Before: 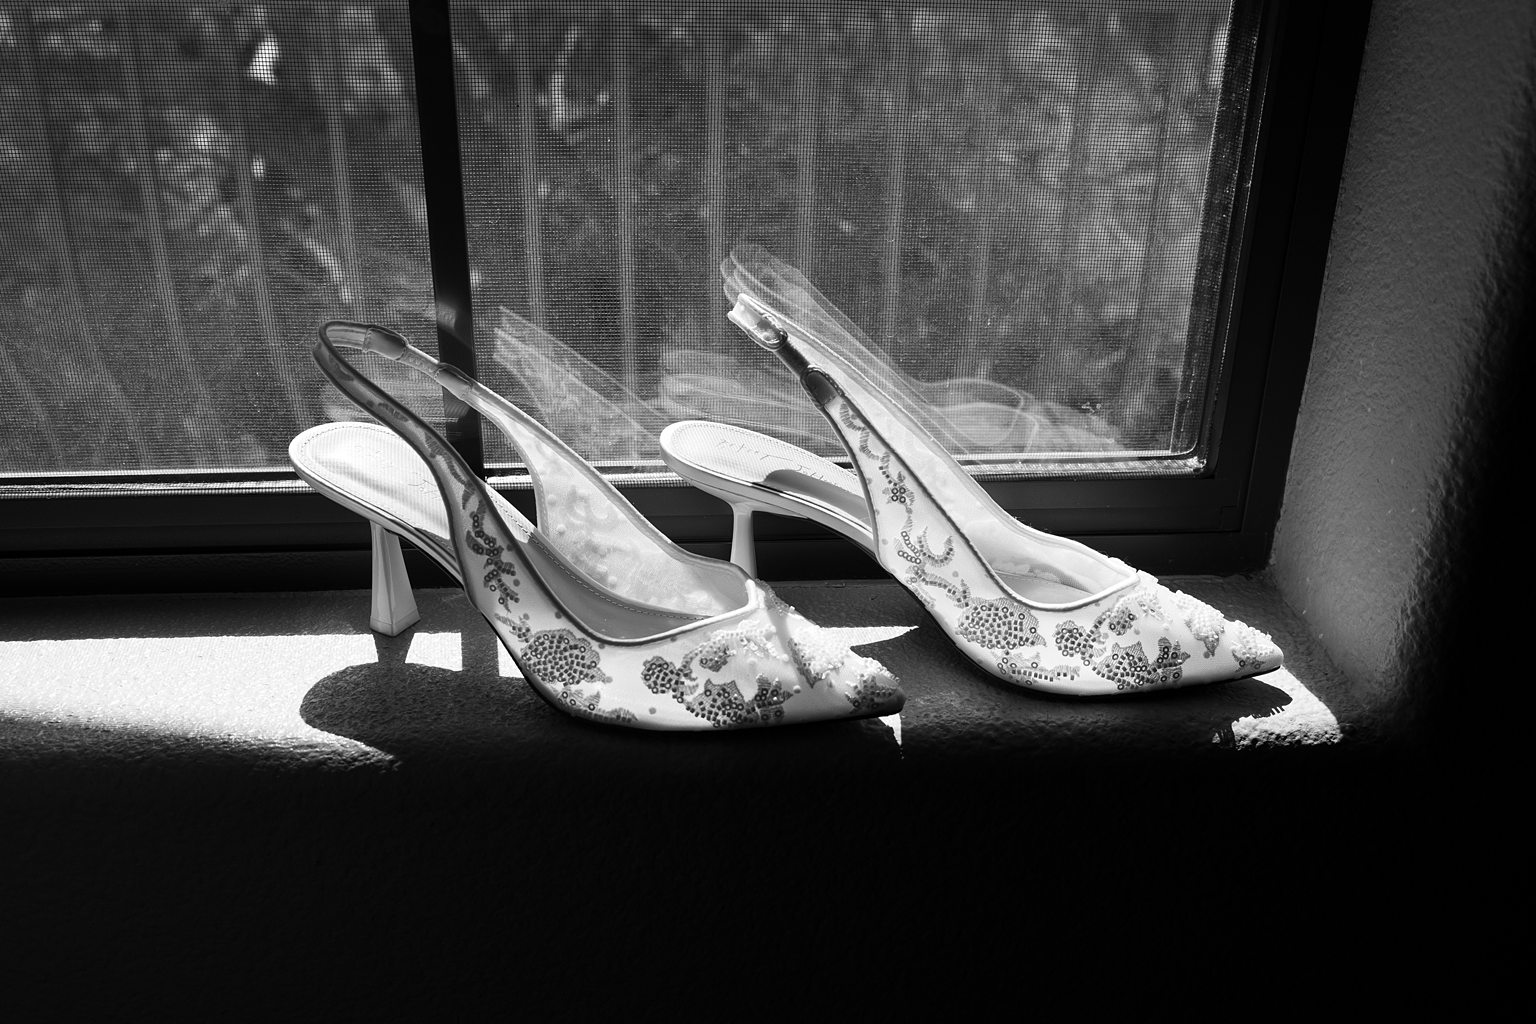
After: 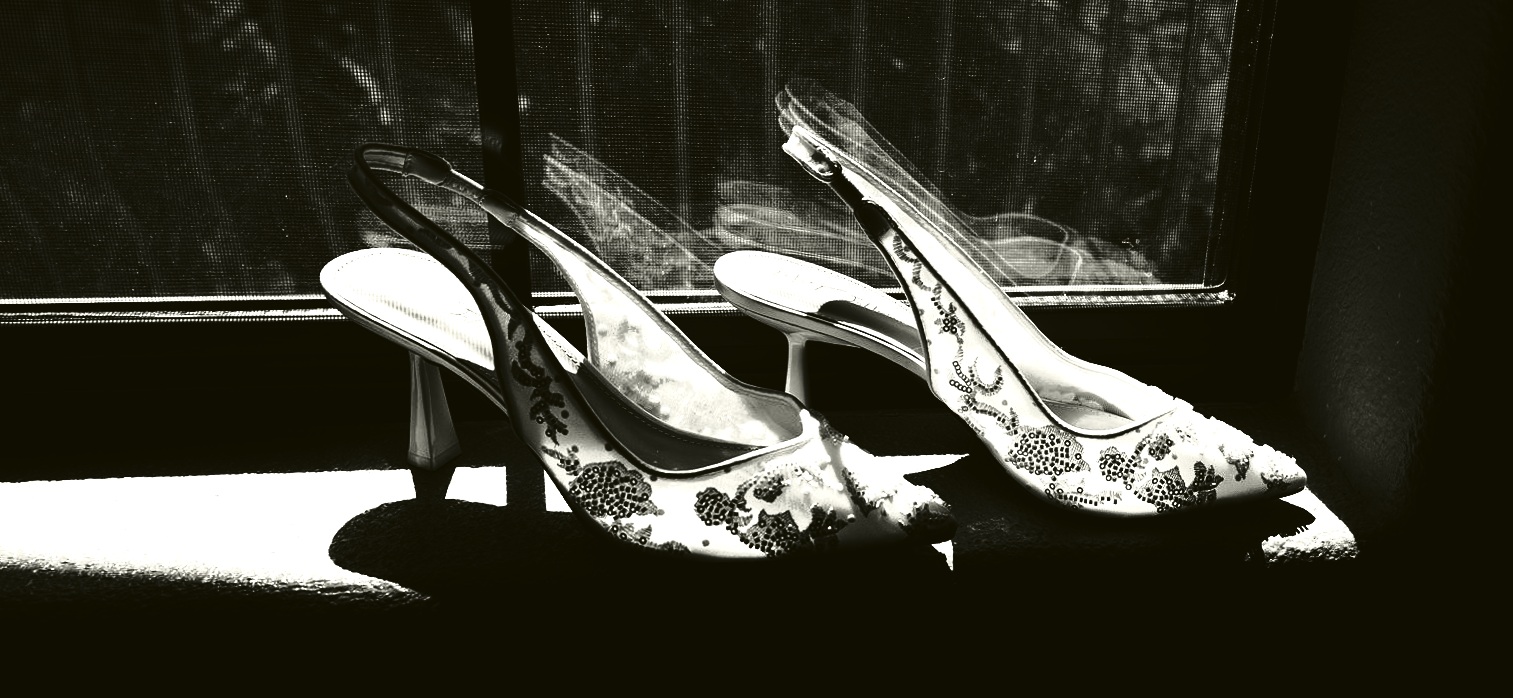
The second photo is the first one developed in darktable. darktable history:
contrast brightness saturation: brightness -1, saturation 1
crop and rotate: top 12.5%, bottom 12.5%
exposure: black level correction -0.002, exposure 0.54 EV, compensate highlight preservation false
rotate and perspective: rotation -0.013°, lens shift (vertical) -0.027, lens shift (horizontal) 0.178, crop left 0.016, crop right 0.989, crop top 0.082, crop bottom 0.918
tone curve: curves: ch0 [(0, 0.039) (0.194, 0.159) (0.469, 0.544) (0.693, 0.77) (0.751, 0.871) (1, 1)]; ch1 [(0, 0) (0.508, 0.506) (0.547, 0.563) (0.592, 0.631) (0.715, 0.706) (1, 1)]; ch2 [(0, 0) (0.243, 0.175) (0.362, 0.301) (0.492, 0.515) (0.544, 0.557) (0.595, 0.612) (0.631, 0.641) (1, 1)], color space Lab, independent channels, preserve colors none
